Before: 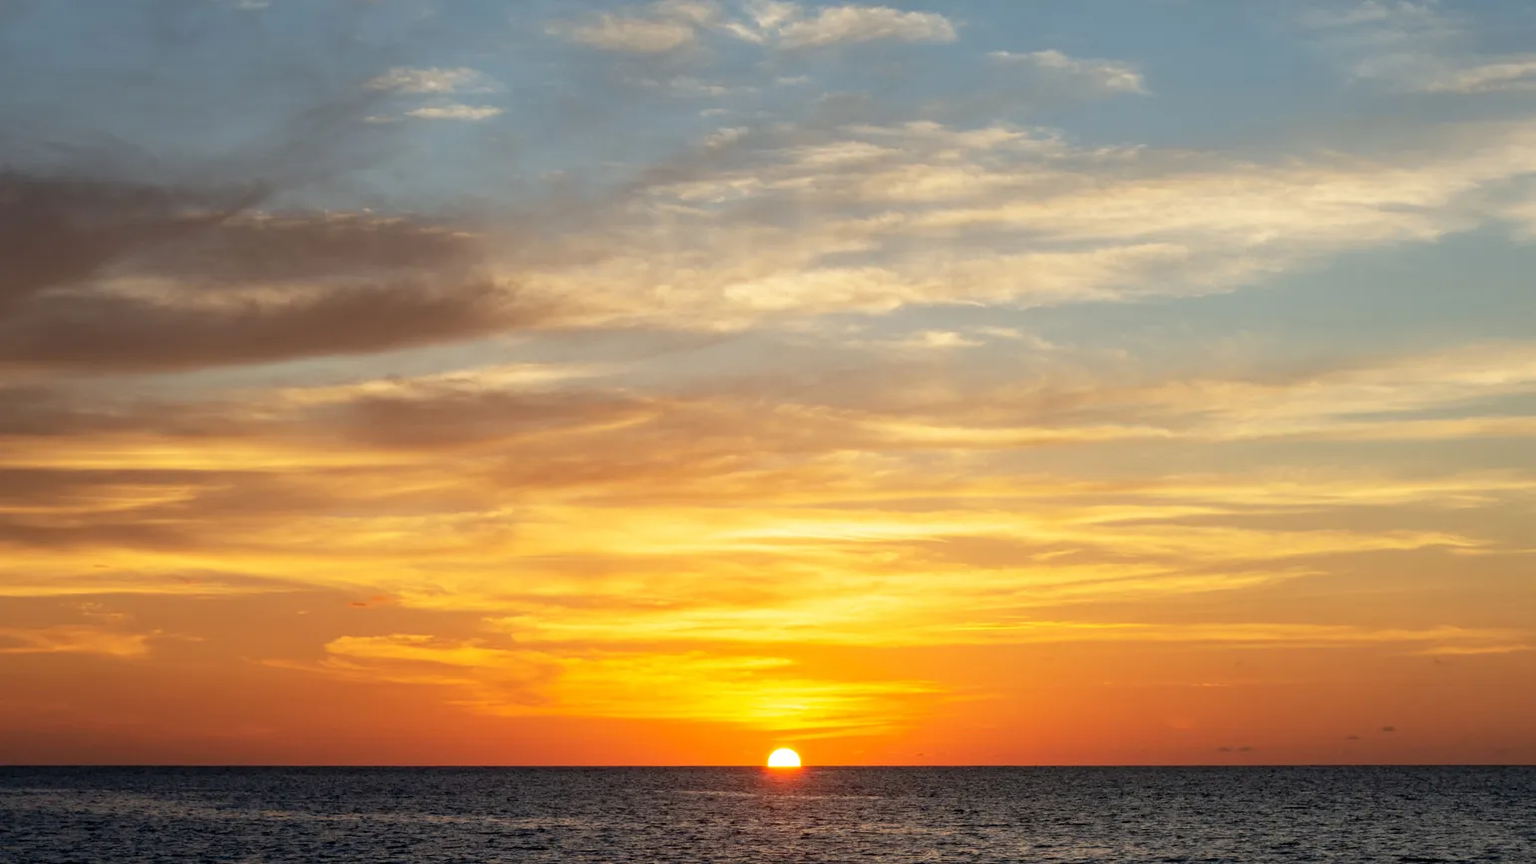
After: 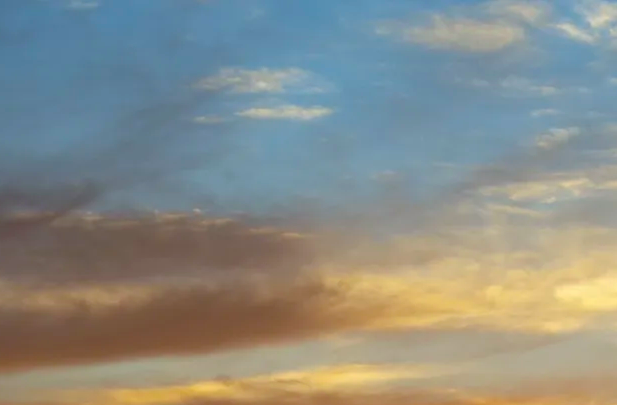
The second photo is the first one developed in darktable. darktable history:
color balance rgb: shadows lift › chroma 4.188%, shadows lift › hue 251.88°, highlights gain › luminance 7.052%, highlights gain › chroma 1.942%, highlights gain › hue 91.34°, shadows fall-off 298.472%, white fulcrum 1.98 EV, highlights fall-off 299.357%, linear chroma grading › global chroma 7.569%, perceptual saturation grading › global saturation 29.469%, mask middle-gray fulcrum 99.749%, global vibrance 20%, contrast gray fulcrum 38.265%
crop and rotate: left 11.152%, top 0.107%, right 48.741%, bottom 53.087%
